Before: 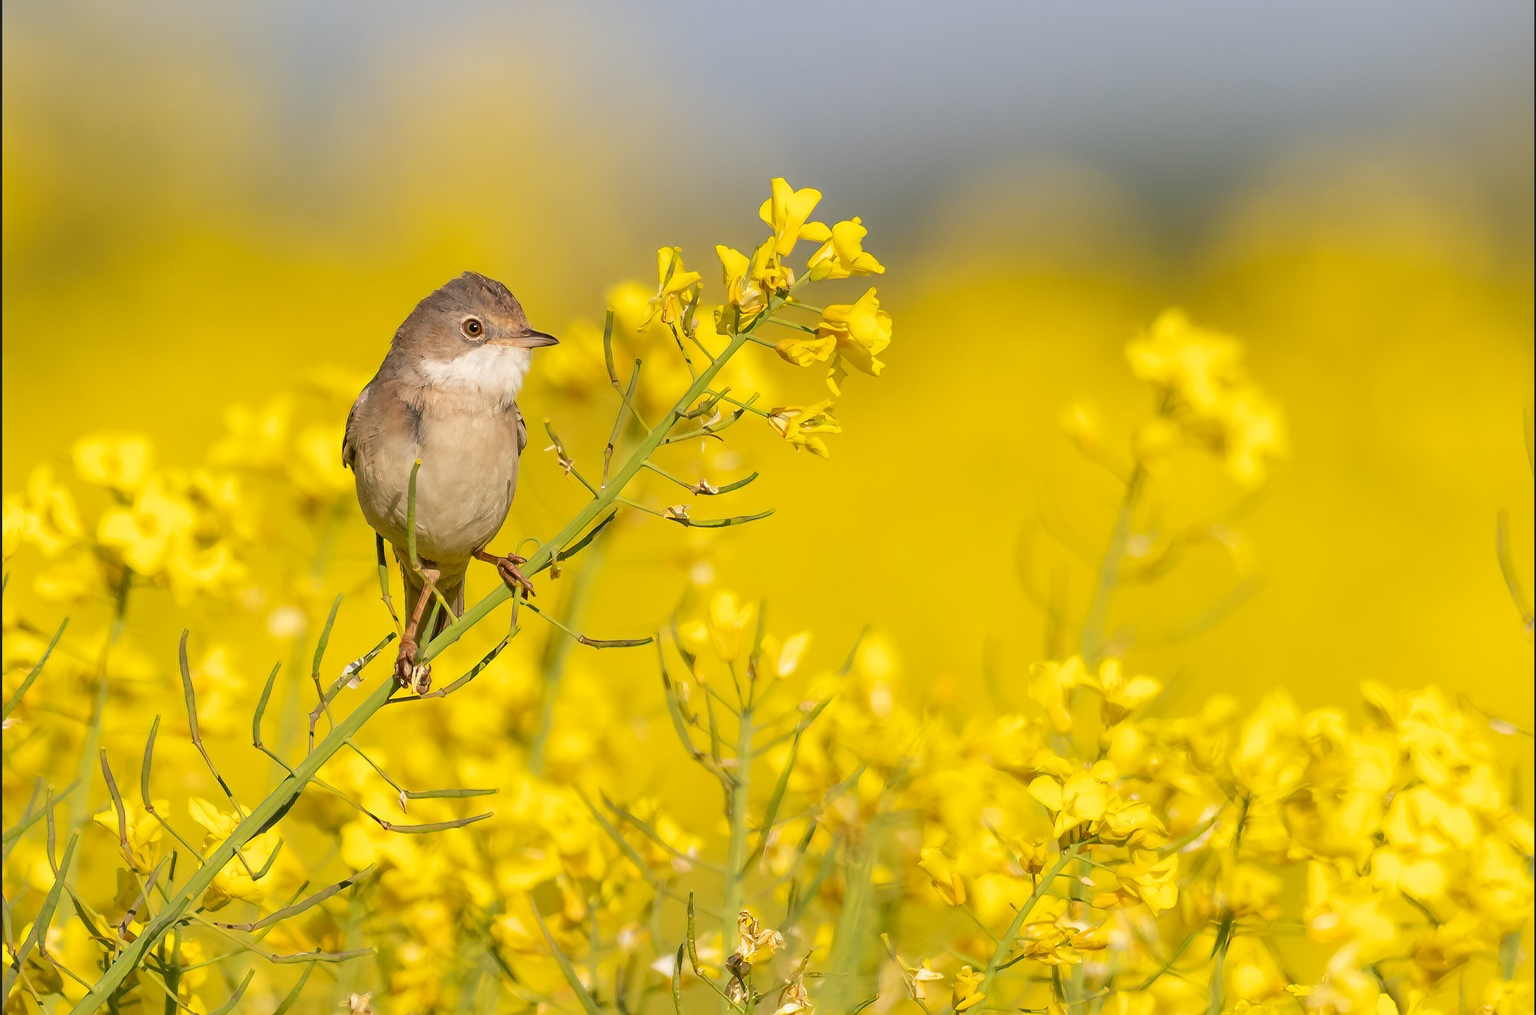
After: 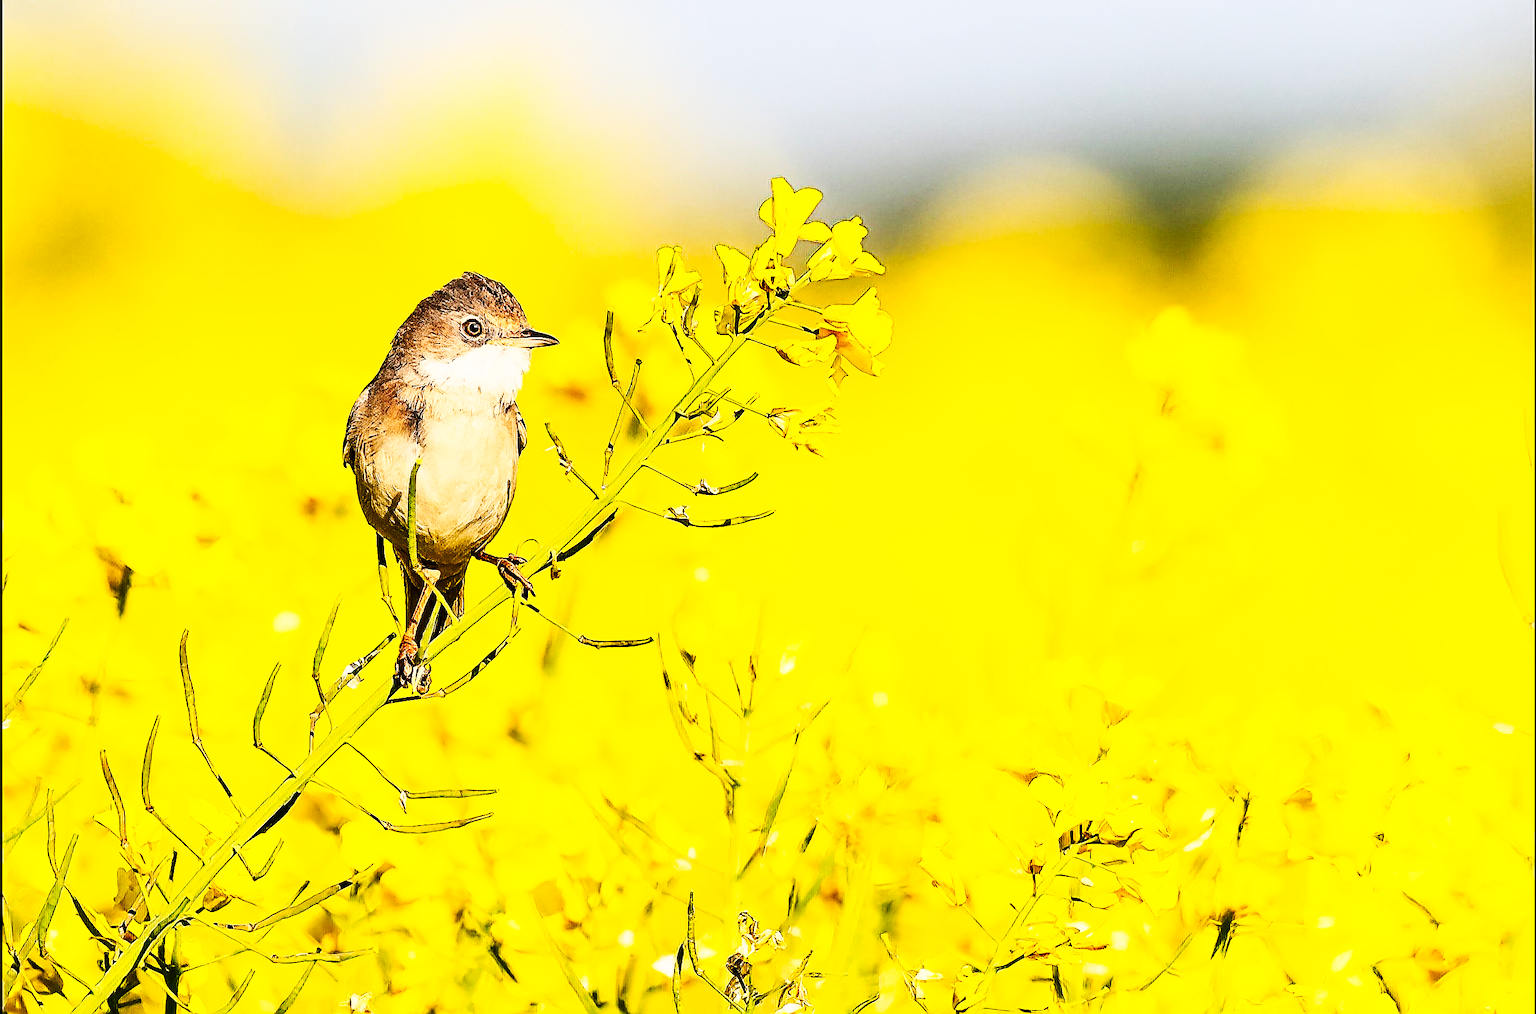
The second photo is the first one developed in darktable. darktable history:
tone curve: curves: ch0 [(0, 0) (0.003, 0.003) (0.011, 0.005) (0.025, 0.005) (0.044, 0.008) (0.069, 0.015) (0.1, 0.023) (0.136, 0.032) (0.177, 0.046) (0.224, 0.072) (0.277, 0.124) (0.335, 0.174) (0.399, 0.253) (0.468, 0.365) (0.543, 0.519) (0.623, 0.675) (0.709, 0.805) (0.801, 0.908) (0.898, 0.97) (1, 1)], preserve colors none
sharpen: amount 2
contrast brightness saturation: contrast 0.4, brightness 0.1, saturation 0.21
